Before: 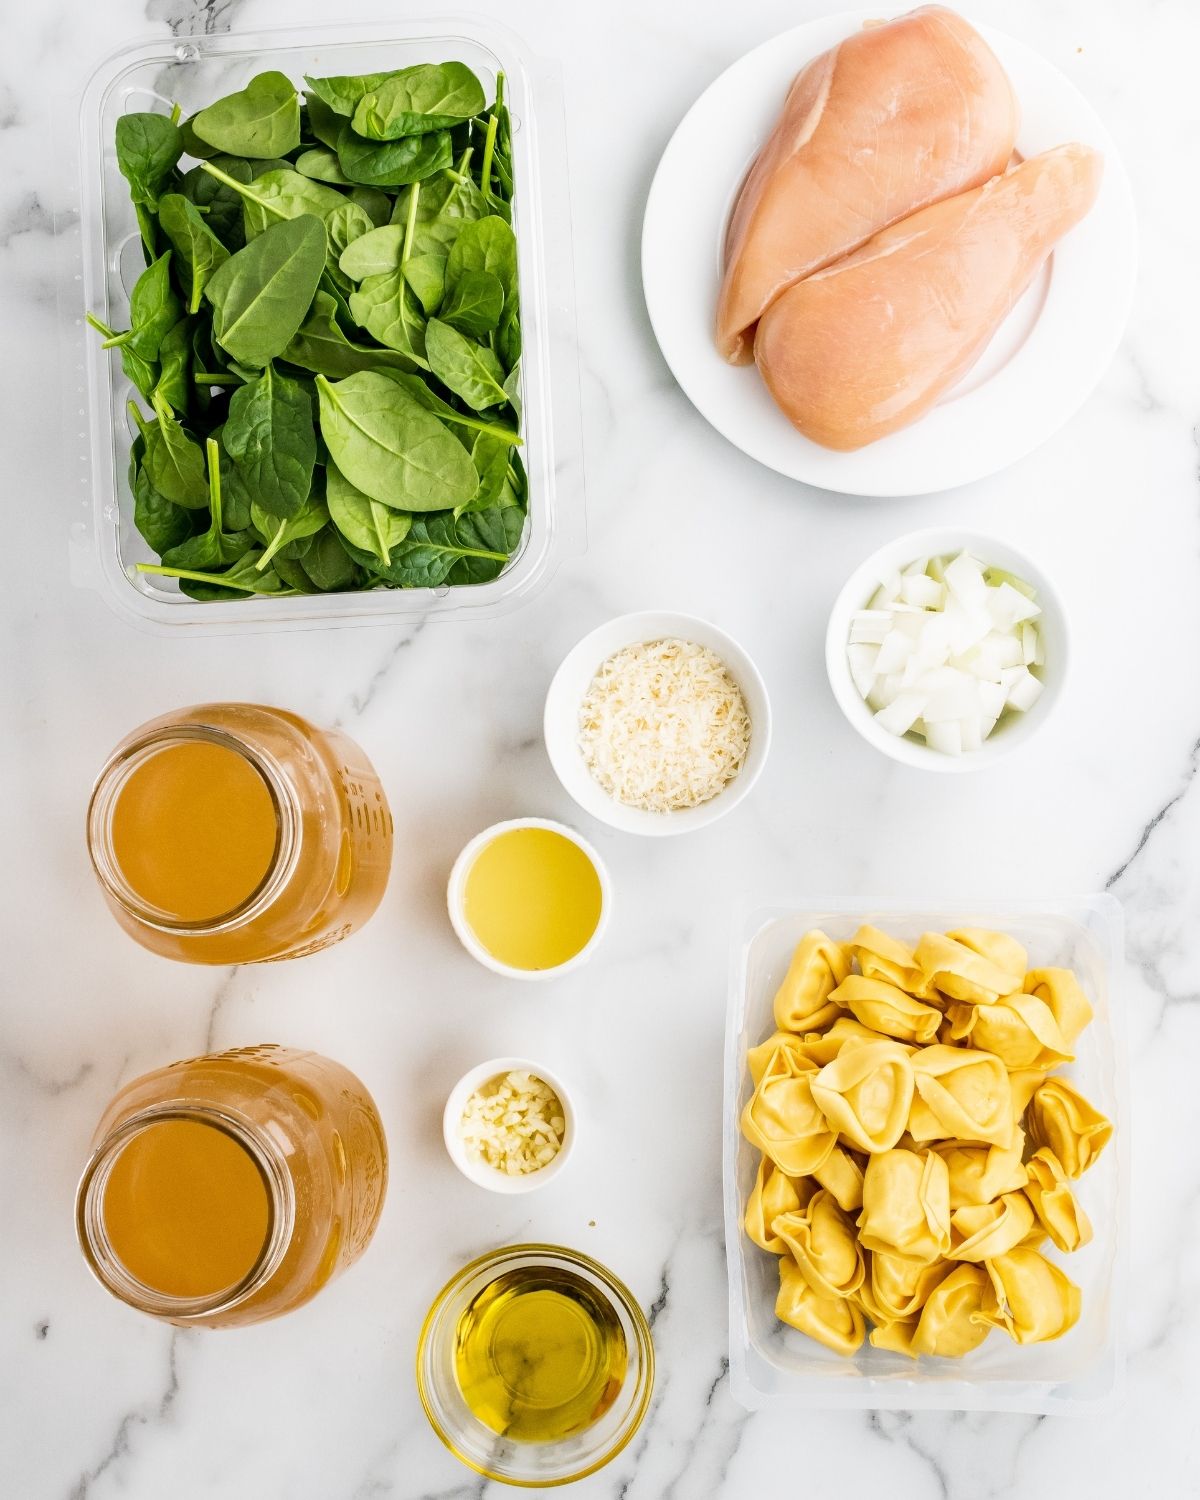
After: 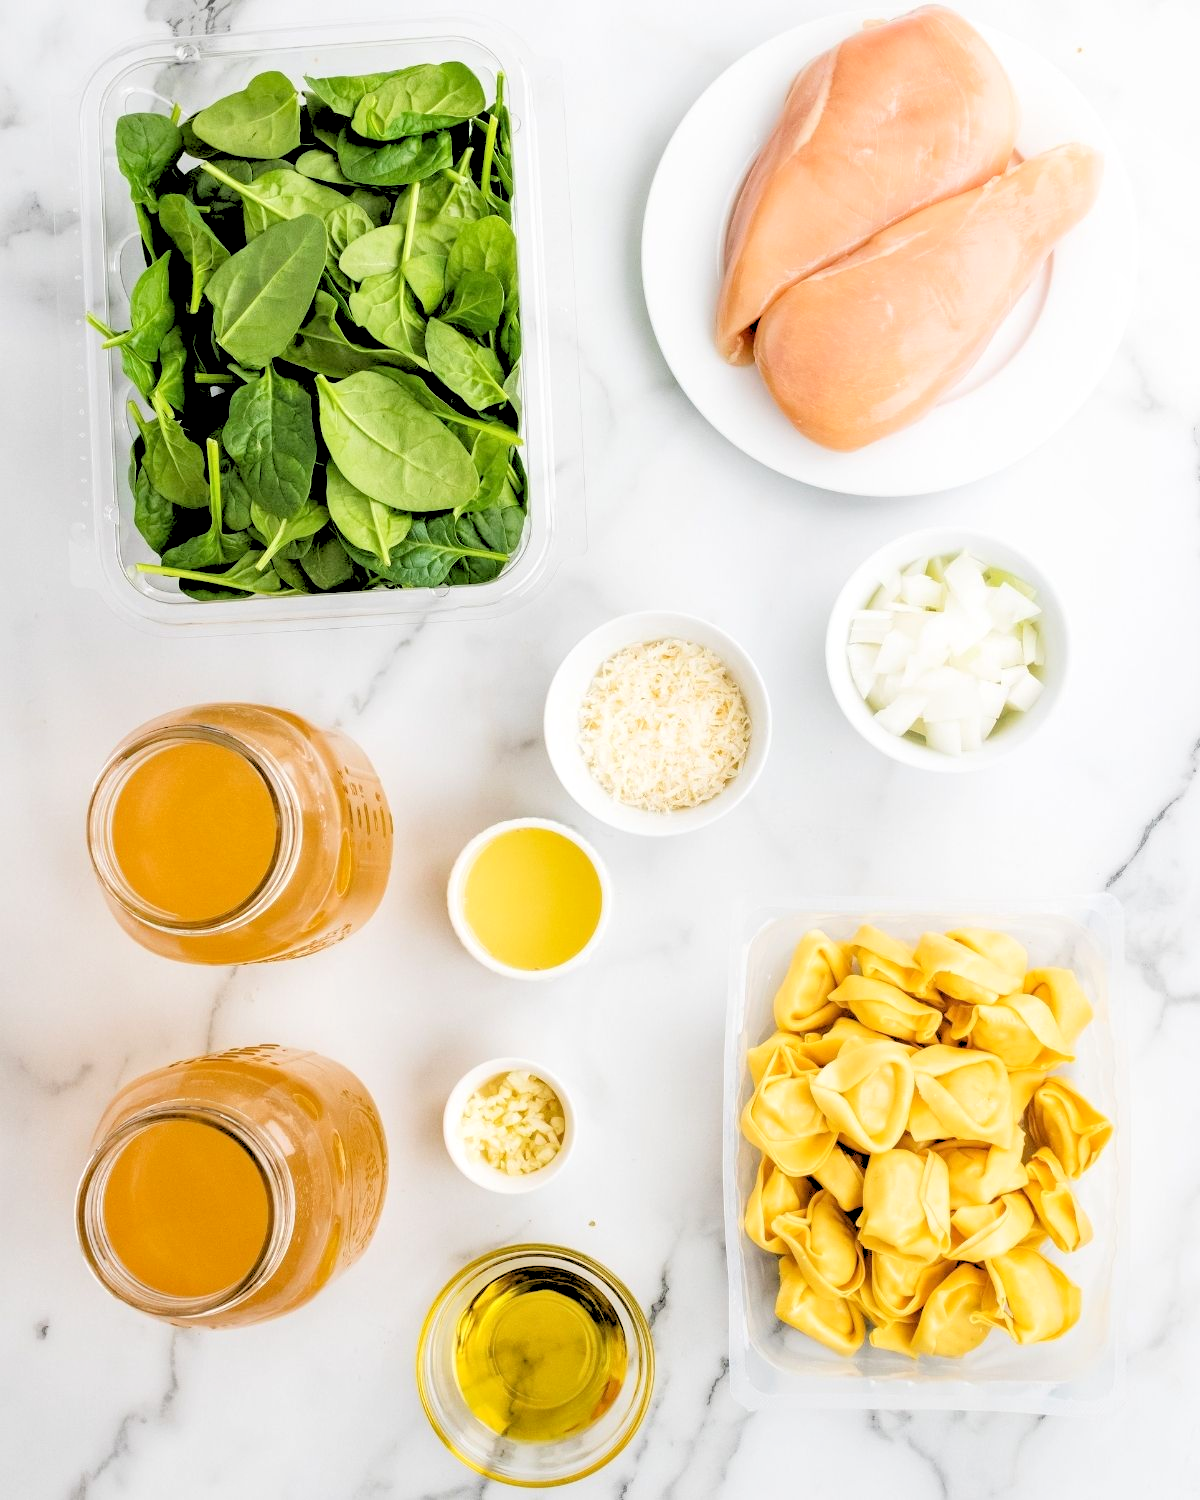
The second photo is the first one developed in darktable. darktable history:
rgb levels: levels [[0.027, 0.429, 0.996], [0, 0.5, 1], [0, 0.5, 1]]
local contrast: highlights 100%, shadows 100%, detail 120%, midtone range 0.2
